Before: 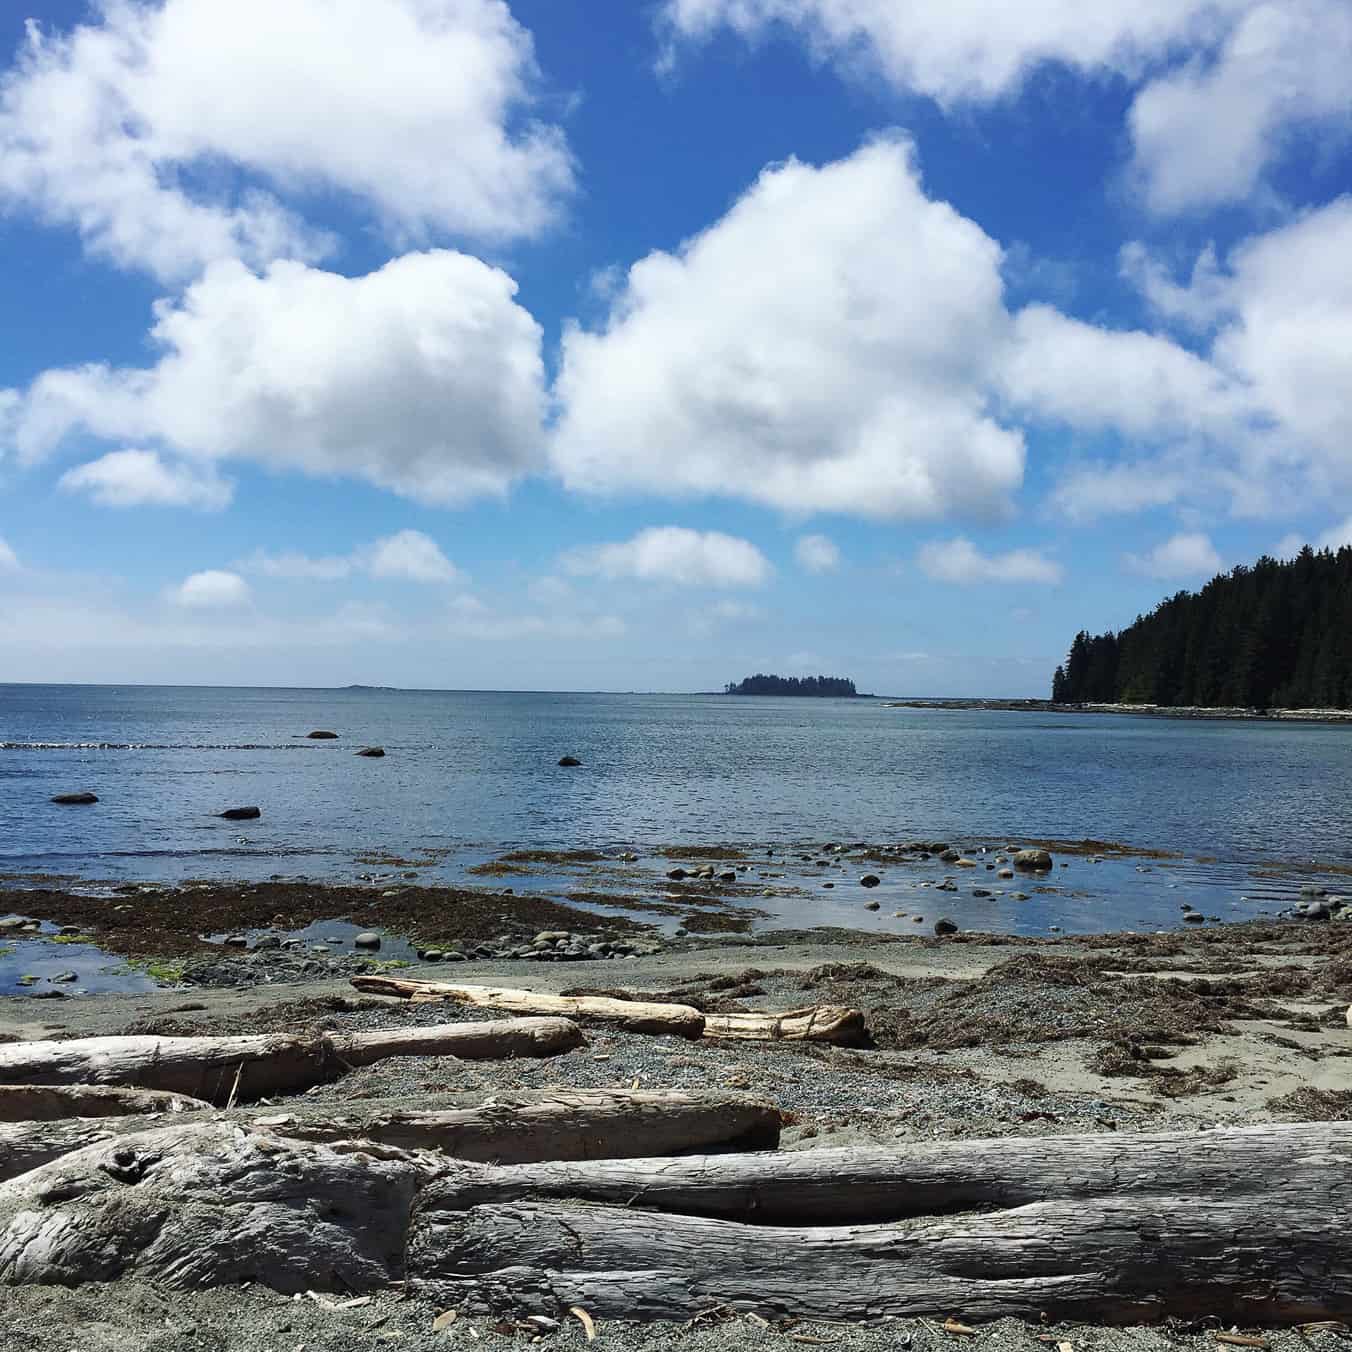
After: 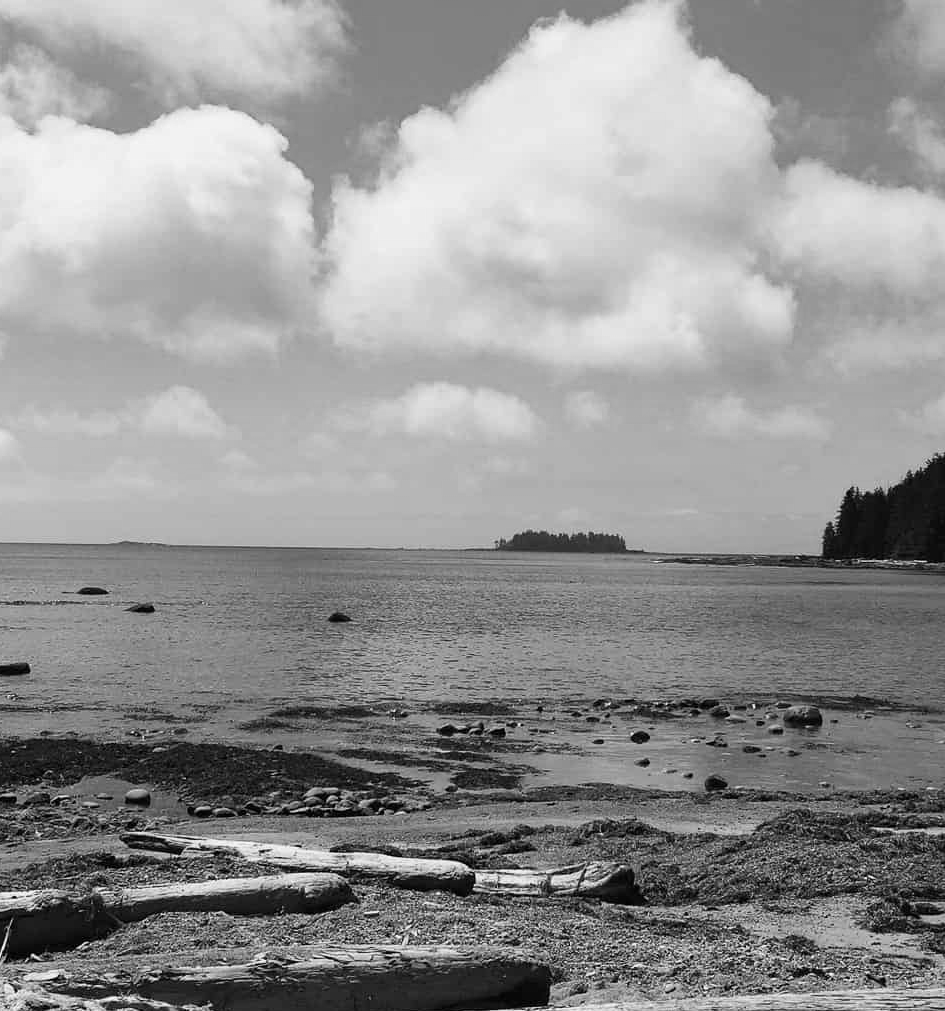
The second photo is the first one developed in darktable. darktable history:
crop and rotate: left 17.046%, top 10.659%, right 12.989%, bottom 14.553%
color calibration: output gray [0.31, 0.36, 0.33, 0], gray › normalize channels true, illuminant same as pipeline (D50), adaptation XYZ, x 0.346, y 0.359, gamut compression 0
